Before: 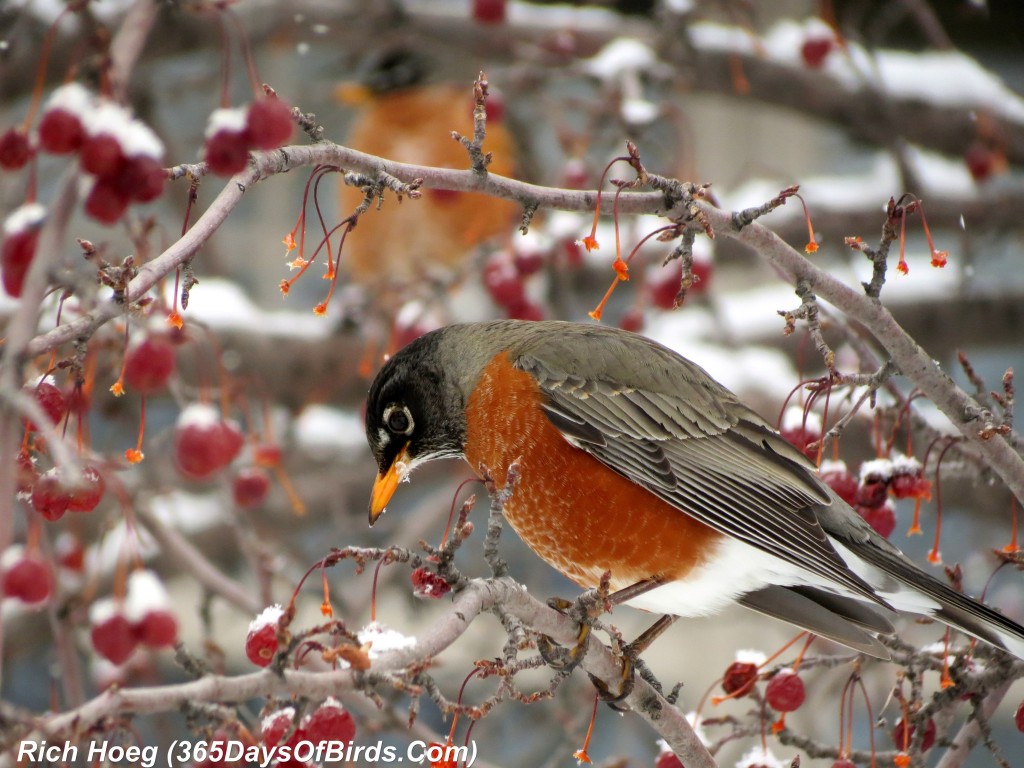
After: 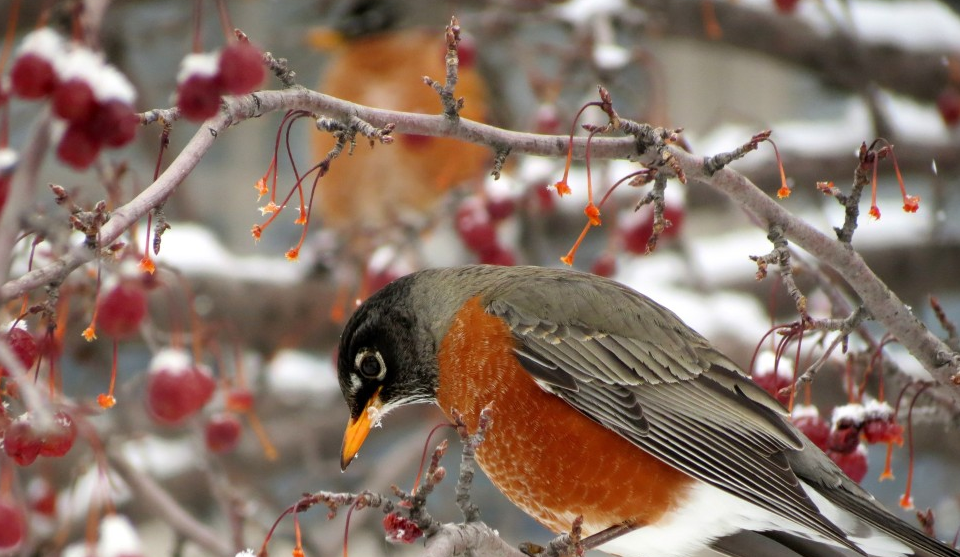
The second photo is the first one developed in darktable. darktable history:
crop: left 2.737%, top 7.287%, right 3.421%, bottom 20.179%
